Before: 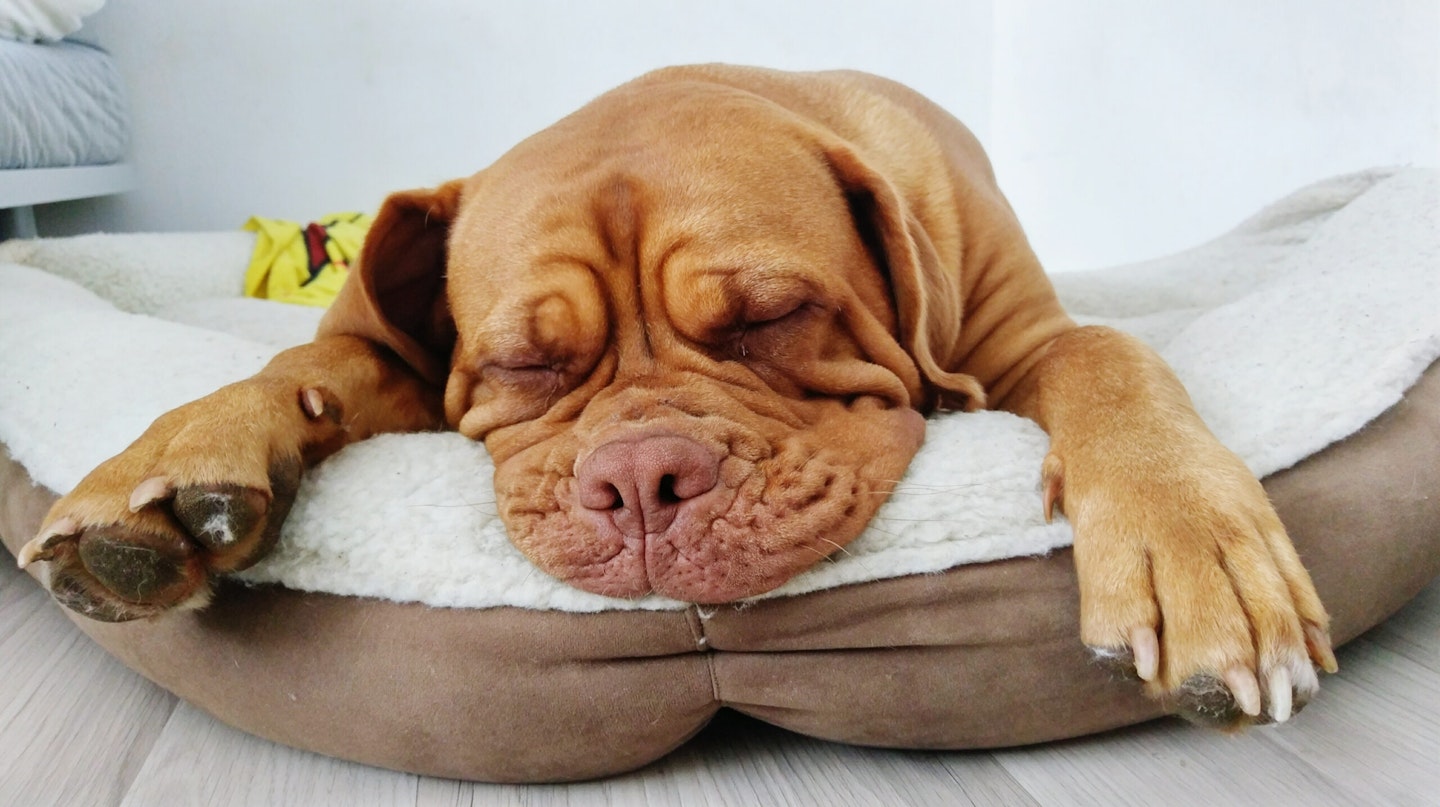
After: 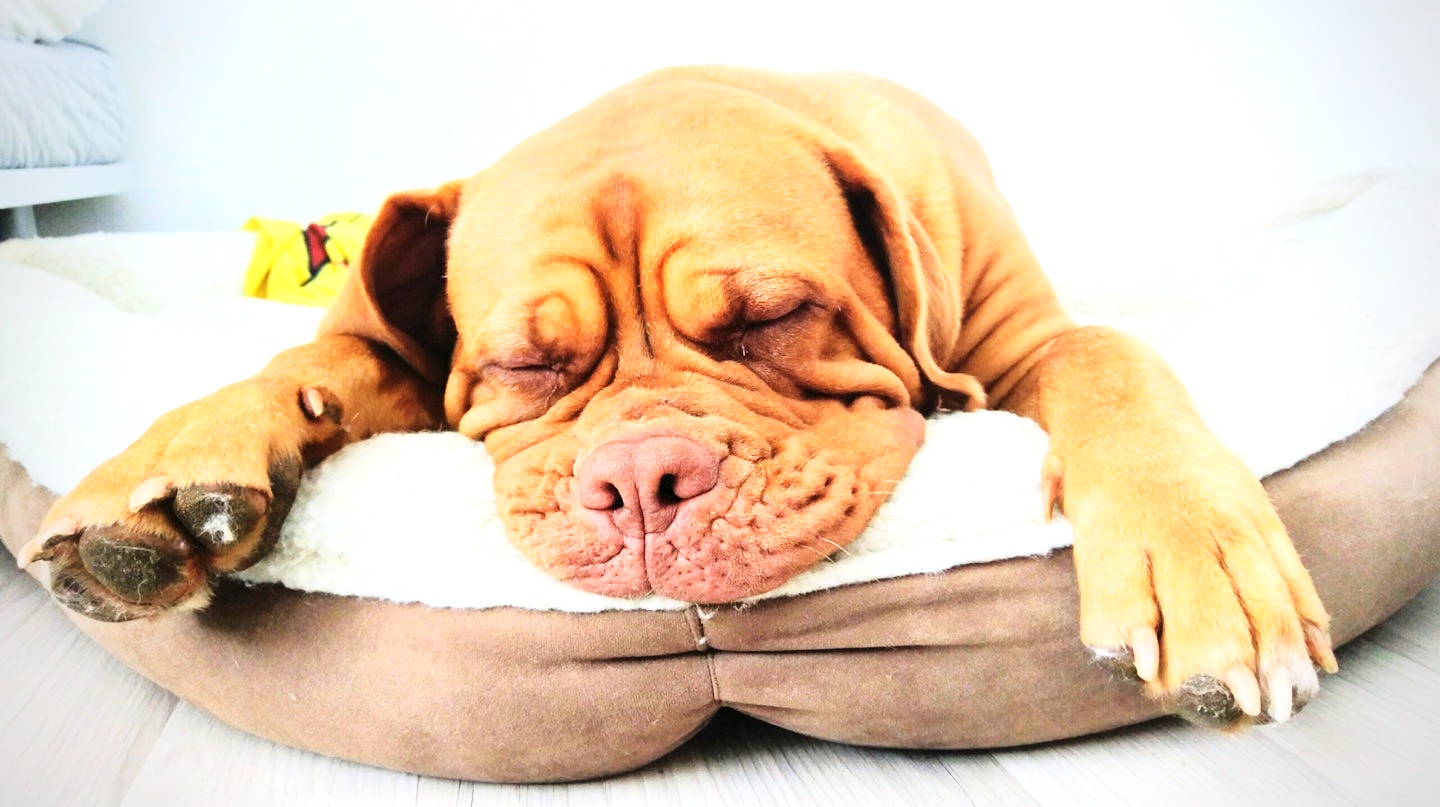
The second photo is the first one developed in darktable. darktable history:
exposure: exposure 0.777 EV, compensate exposure bias true, compensate highlight preservation false
base curve: curves: ch0 [(0, 0) (0.028, 0.03) (0.121, 0.232) (0.46, 0.748) (0.859, 0.968) (1, 1)]
vignetting: fall-off radius 61.25%
